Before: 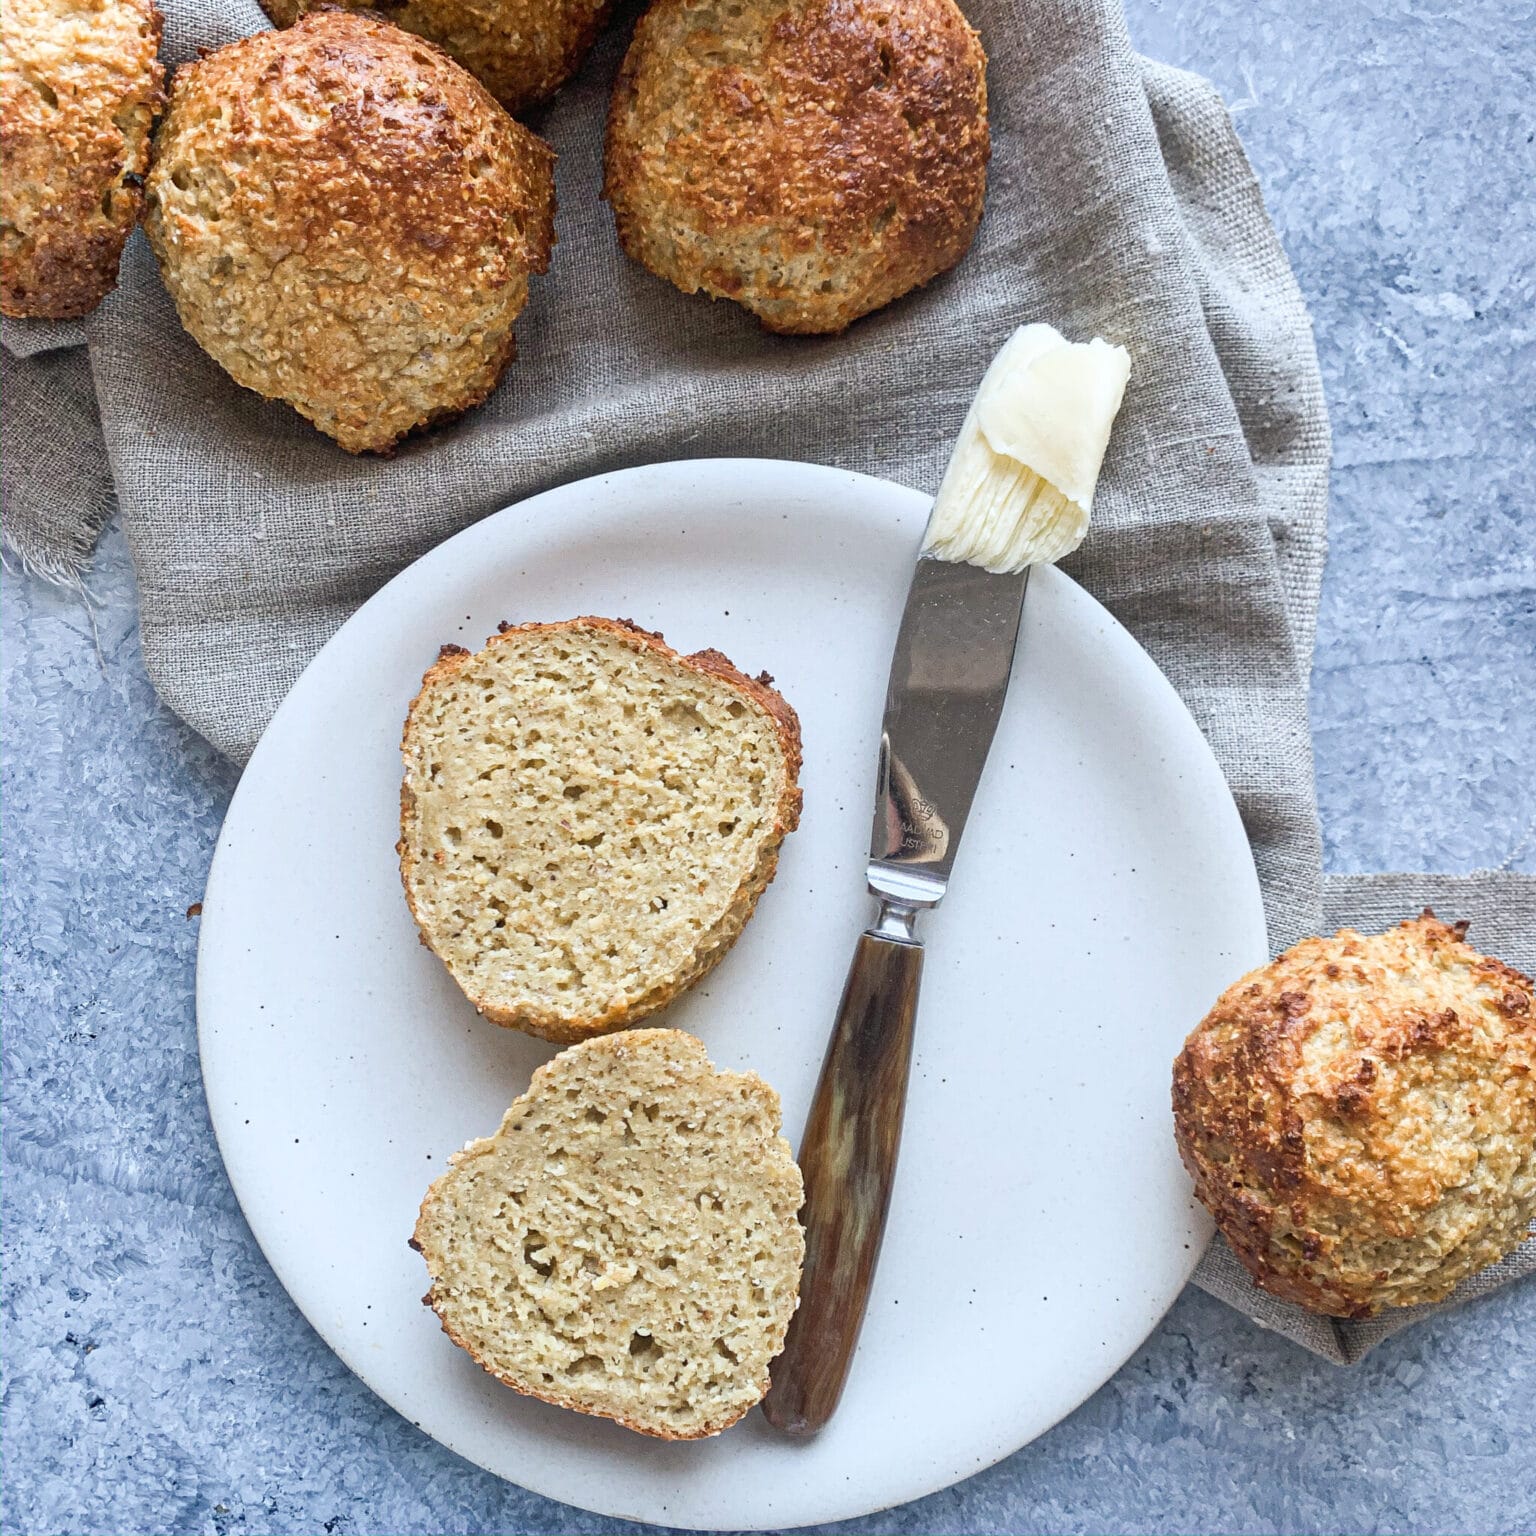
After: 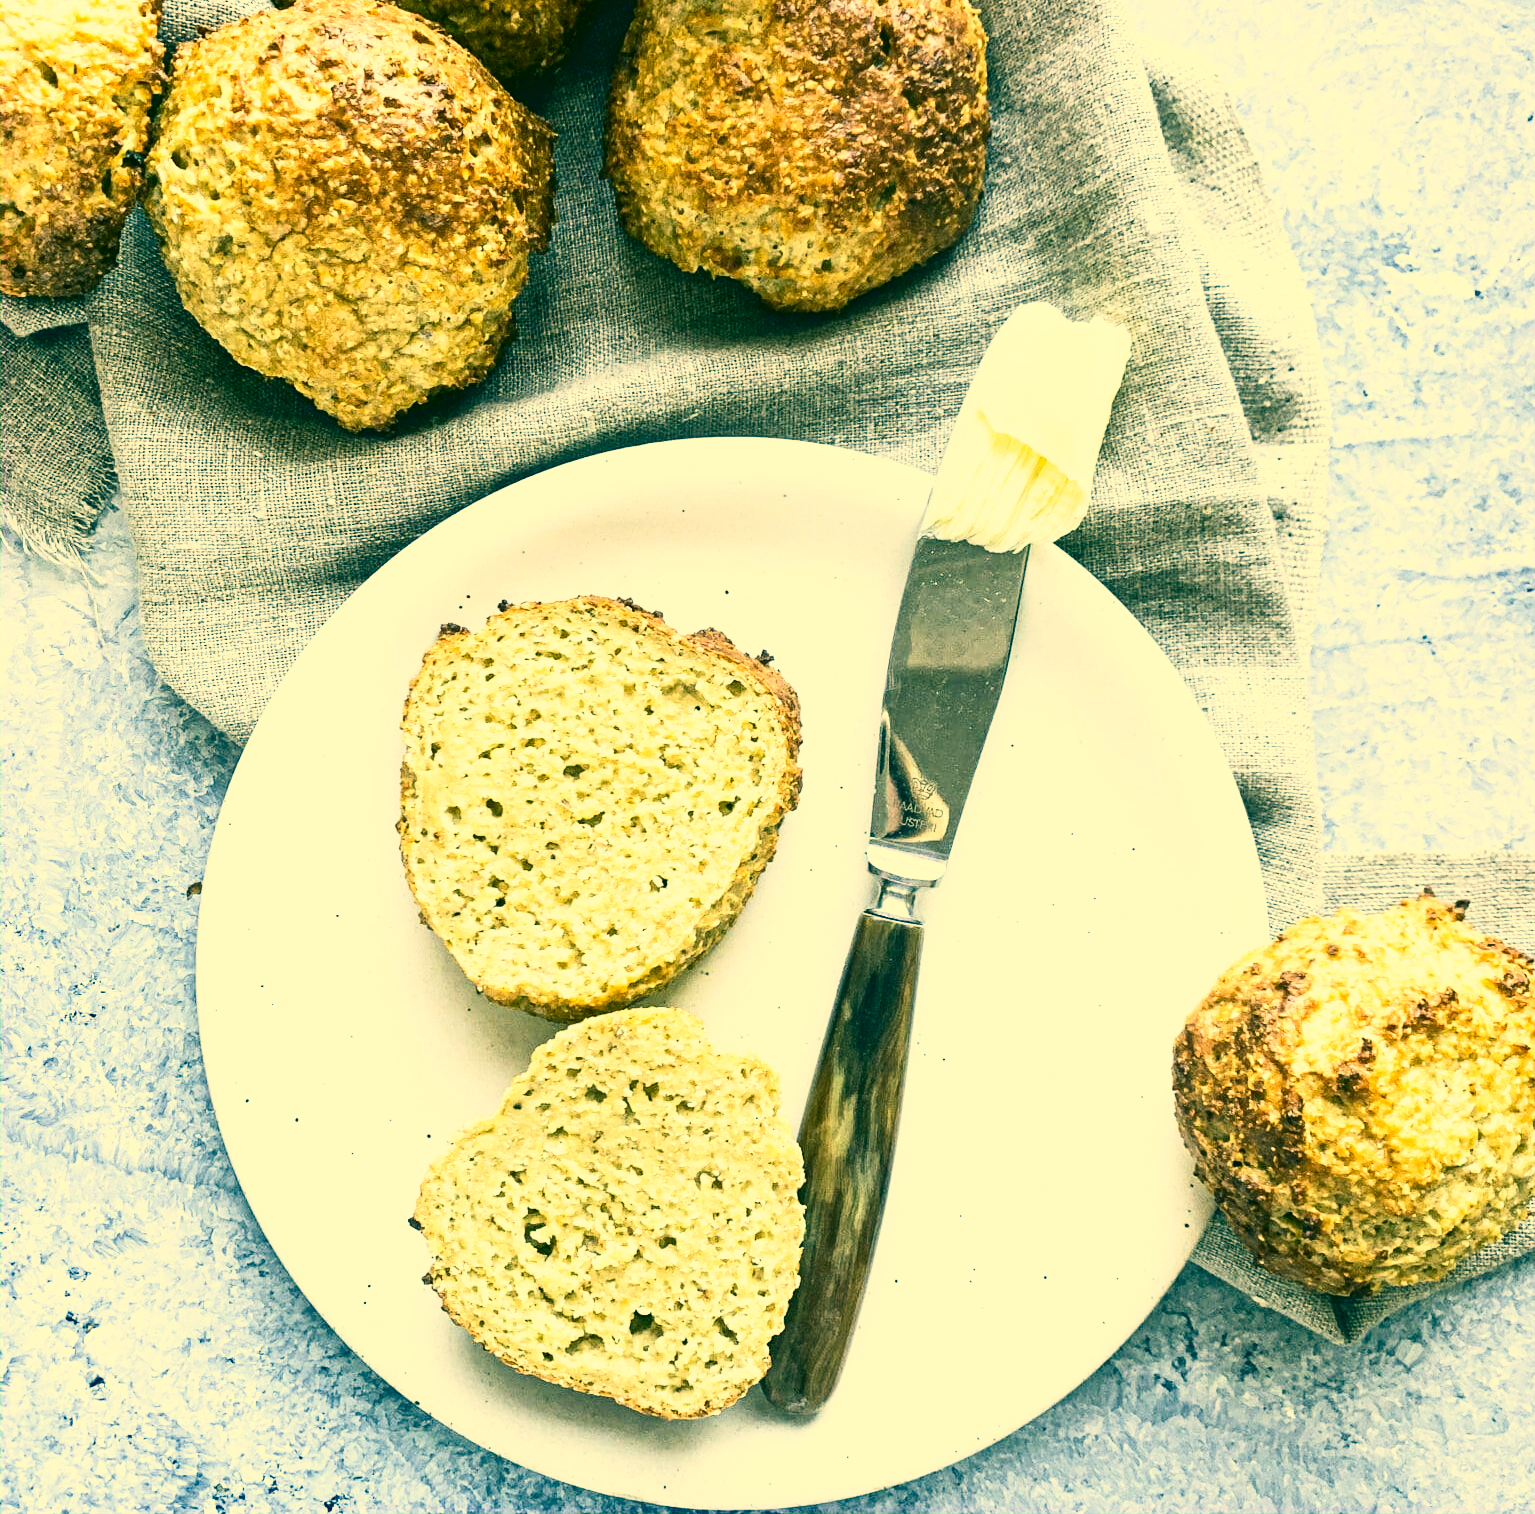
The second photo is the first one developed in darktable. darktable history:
crop: top 1.426%, right 0.056%
color correction: highlights a* 1.92, highlights b* 34.01, shadows a* -36.08, shadows b* -5.44
exposure: compensate highlight preservation false
contrast brightness saturation: contrast 0.294
base curve: curves: ch0 [(0, 0) (0.557, 0.834) (1, 1)], preserve colors none
